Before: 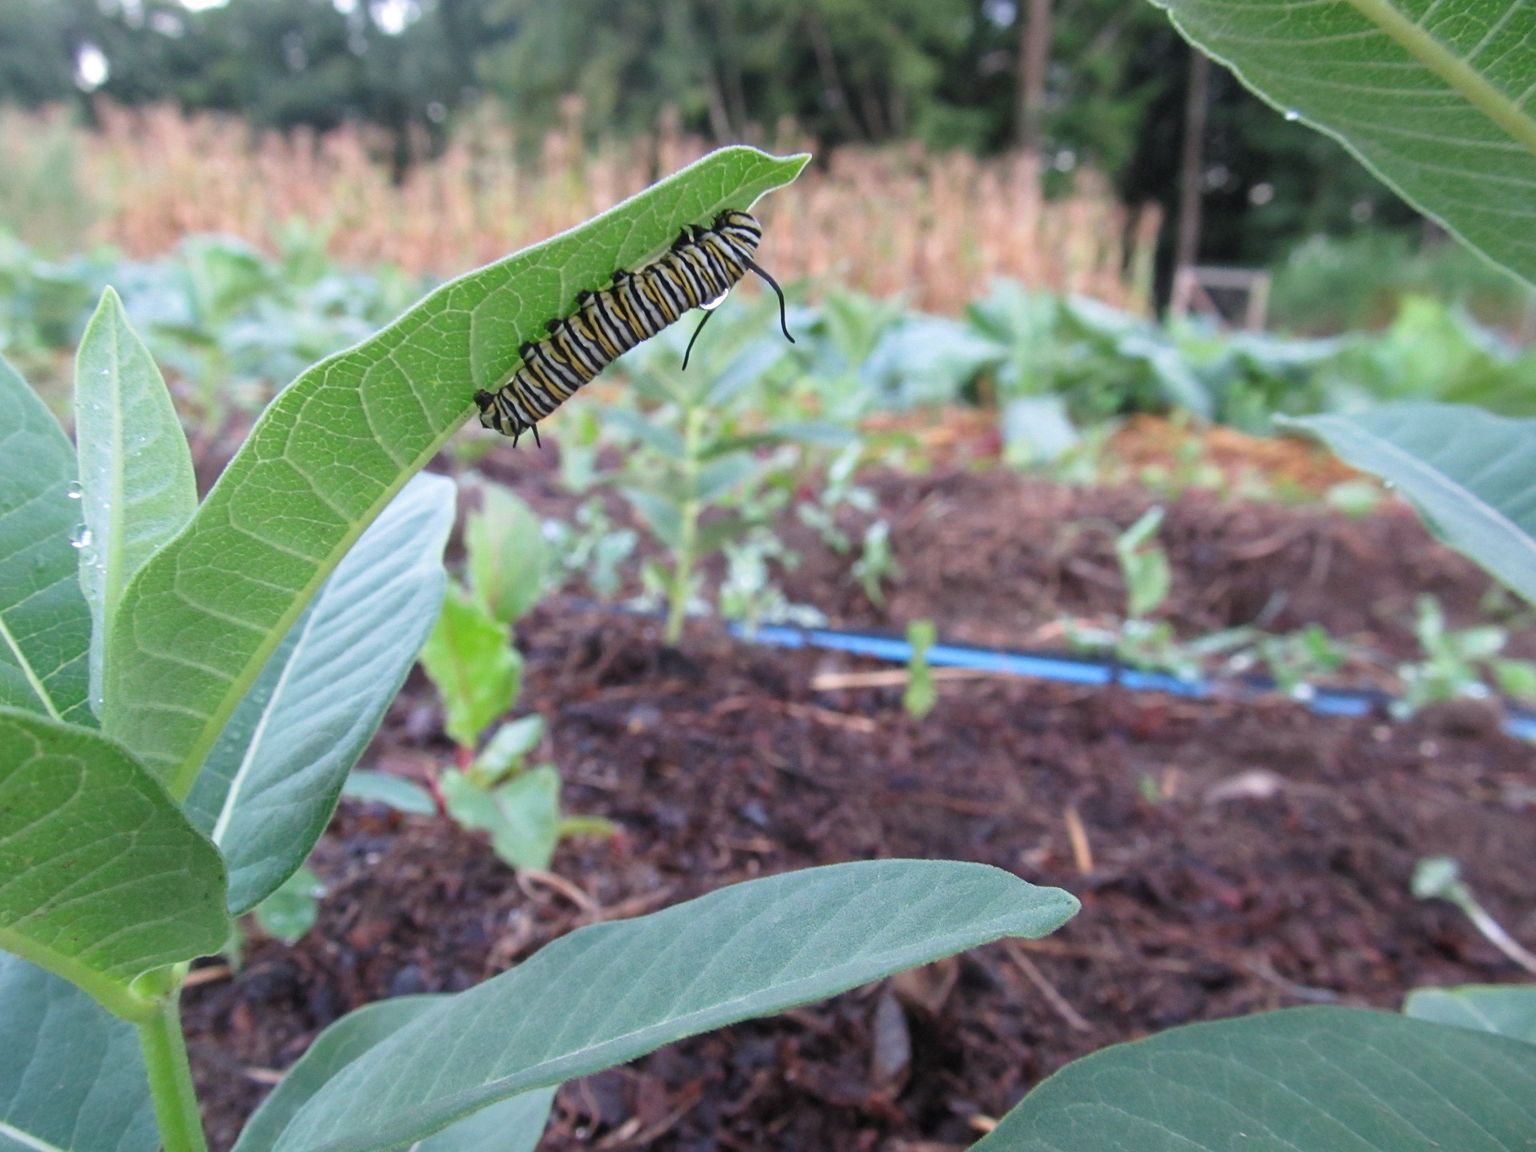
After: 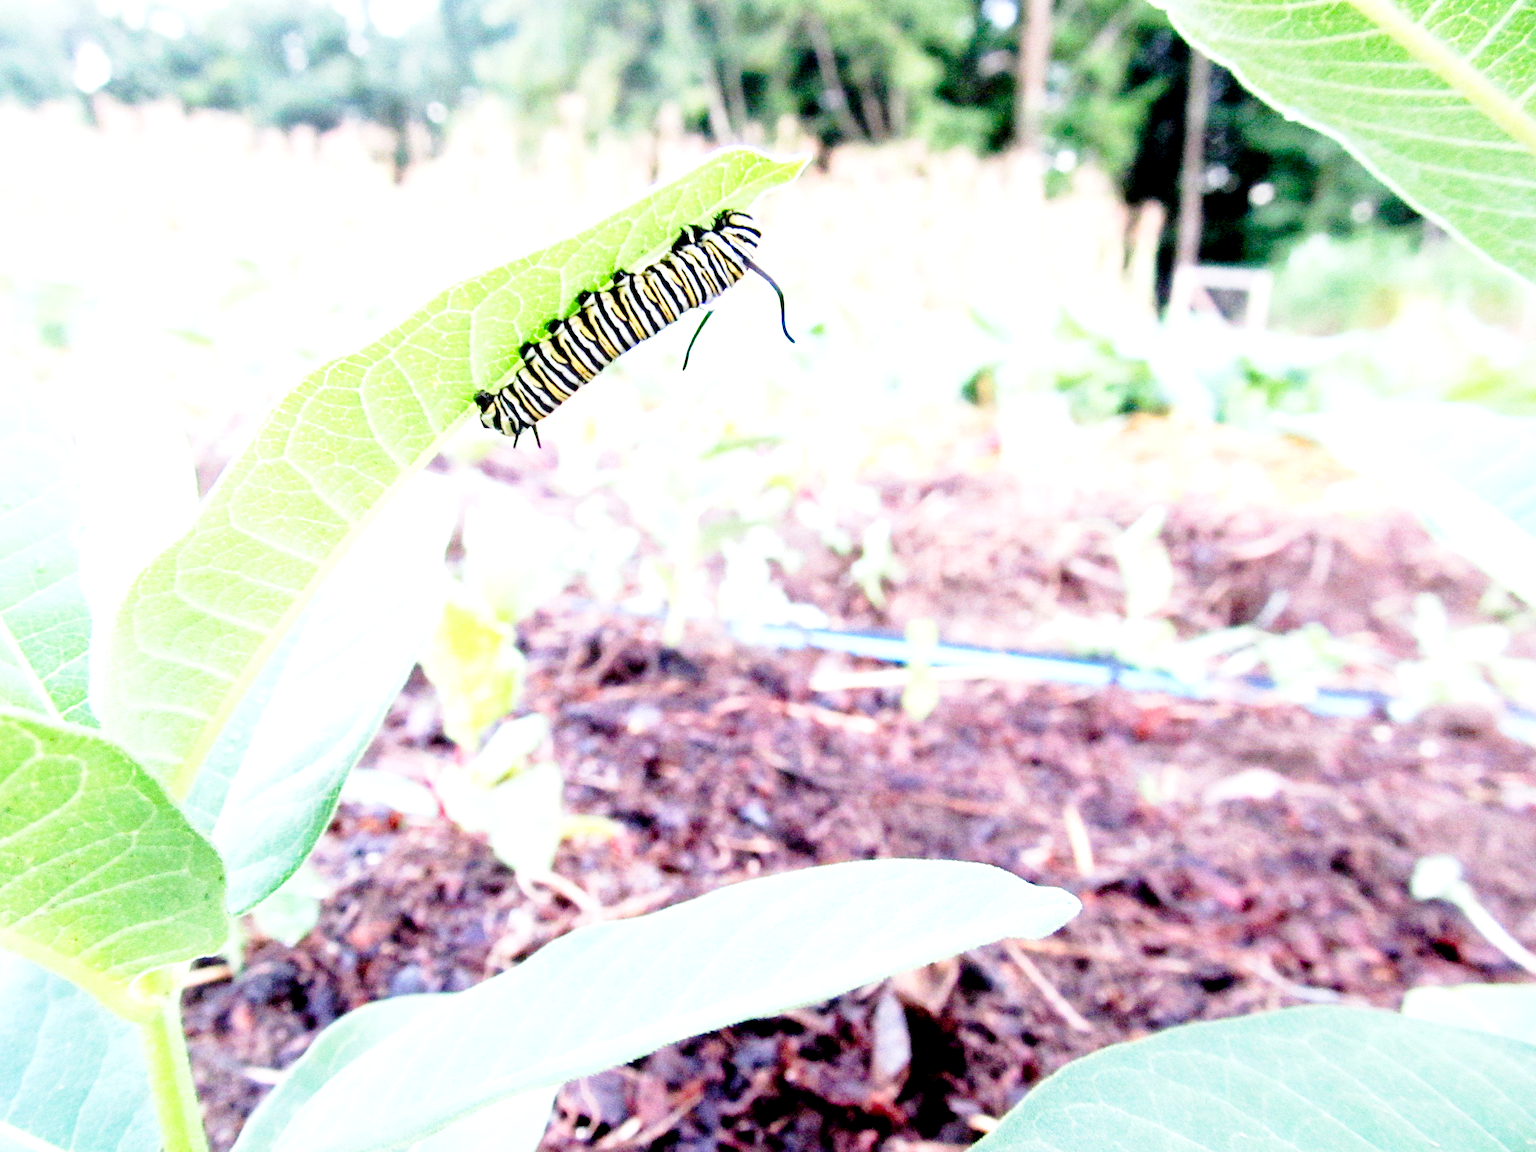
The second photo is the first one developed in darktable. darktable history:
exposure: black level correction 0.016, exposure 1.774 EV, compensate highlight preservation false
base curve: curves: ch0 [(0, 0) (0.028, 0.03) (0.121, 0.232) (0.46, 0.748) (0.859, 0.968) (1, 1)], preserve colors none
